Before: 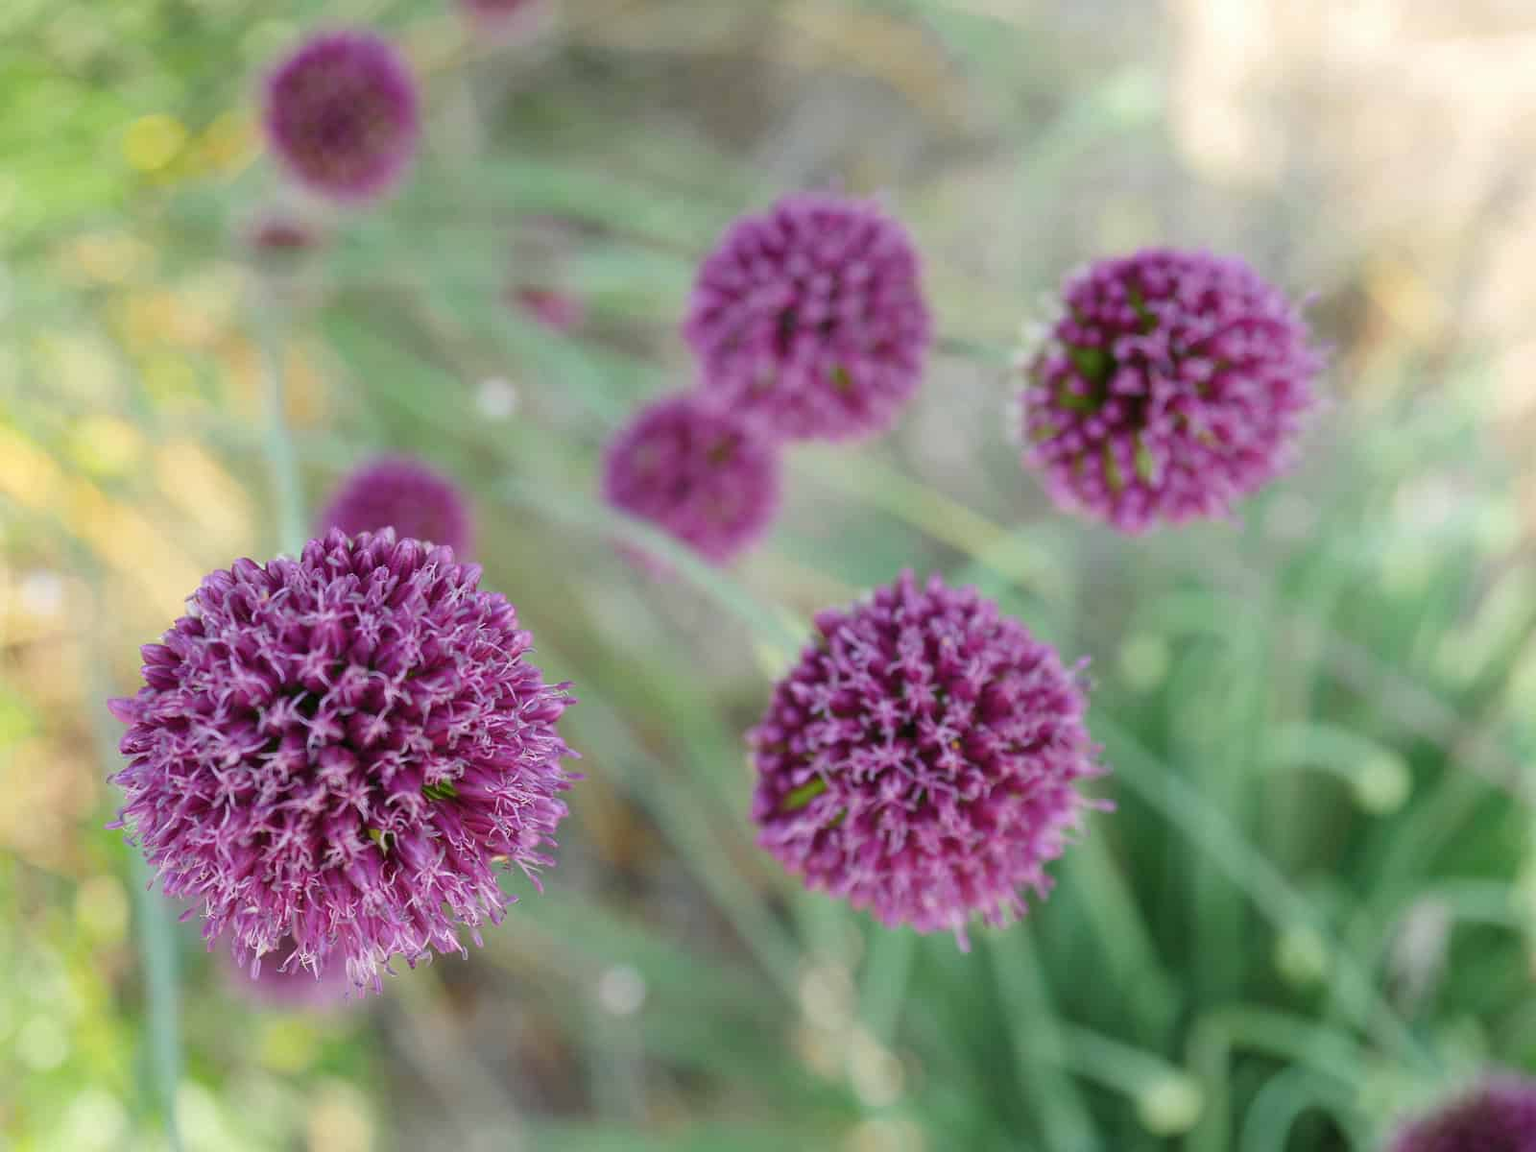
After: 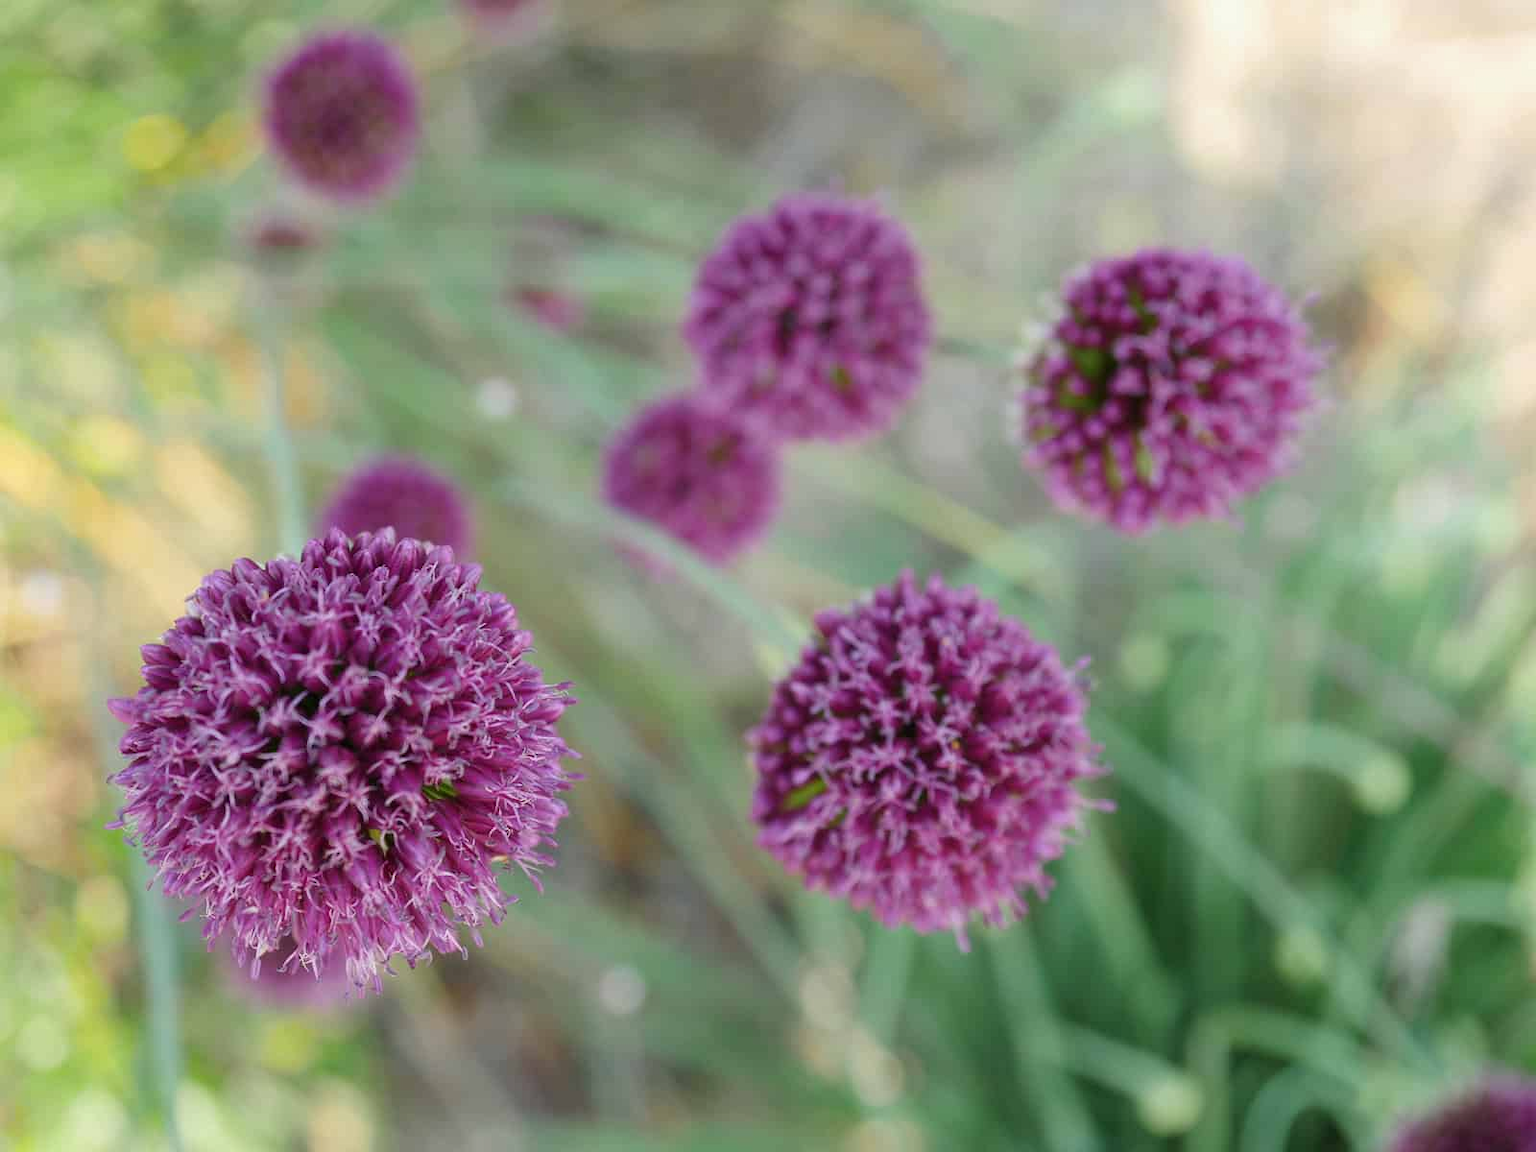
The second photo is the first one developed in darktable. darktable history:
exposure: exposure -0.072 EV, compensate highlight preservation false
